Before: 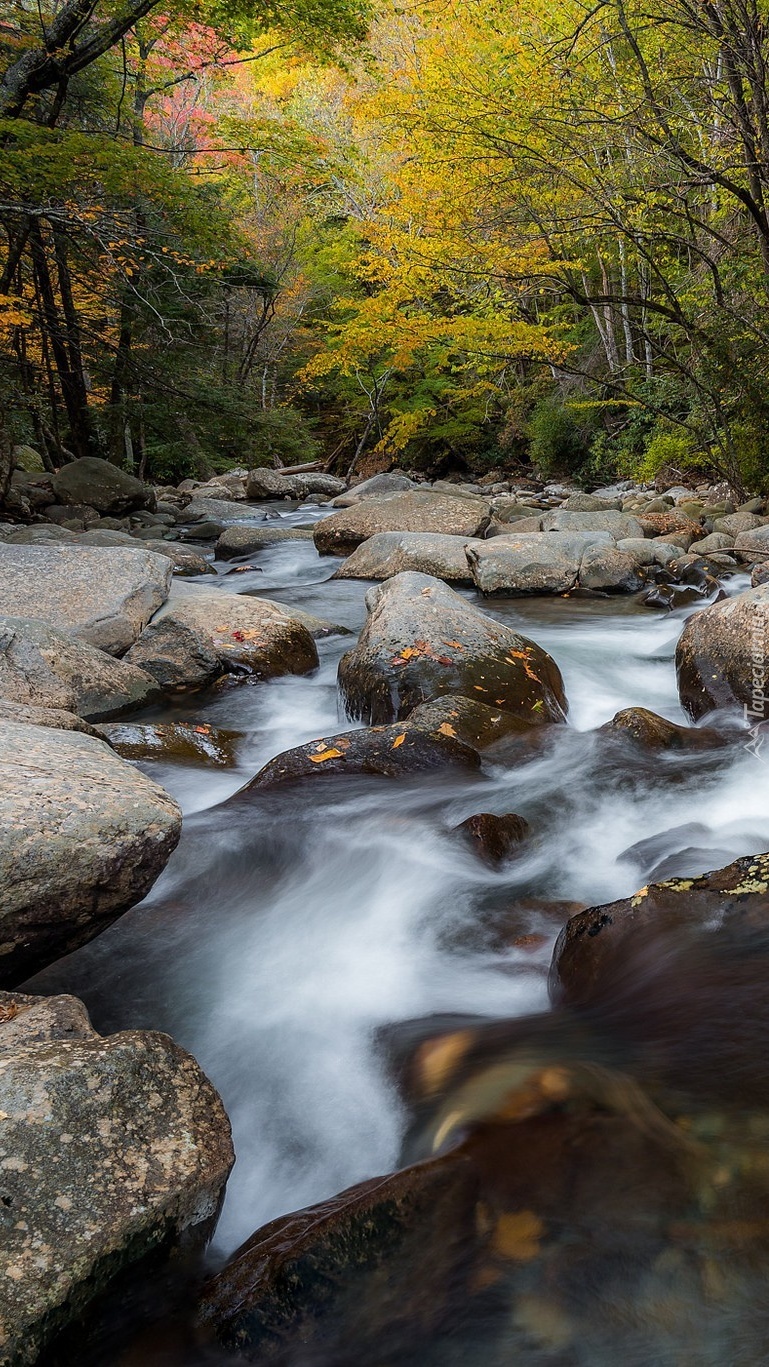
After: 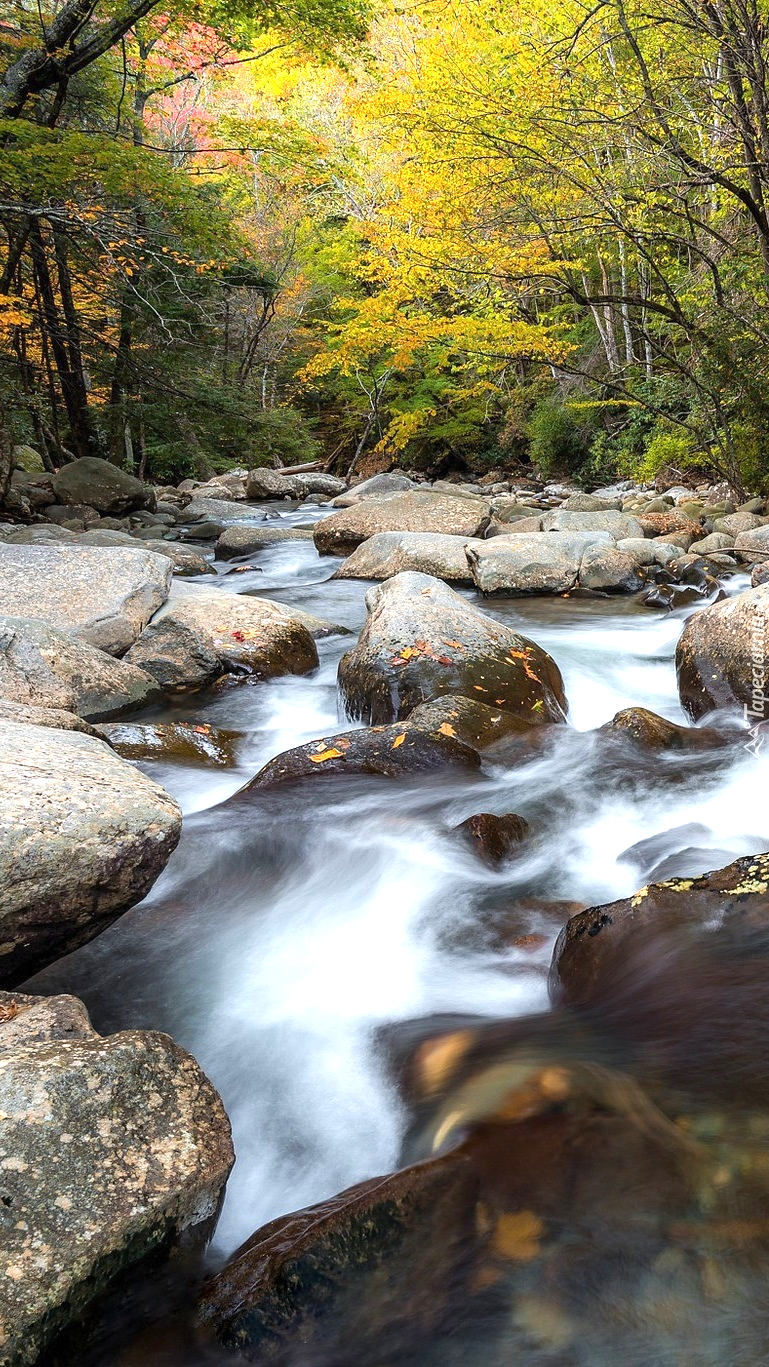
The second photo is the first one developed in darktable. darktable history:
exposure: black level correction 0, exposure 0.896 EV, compensate highlight preservation false
